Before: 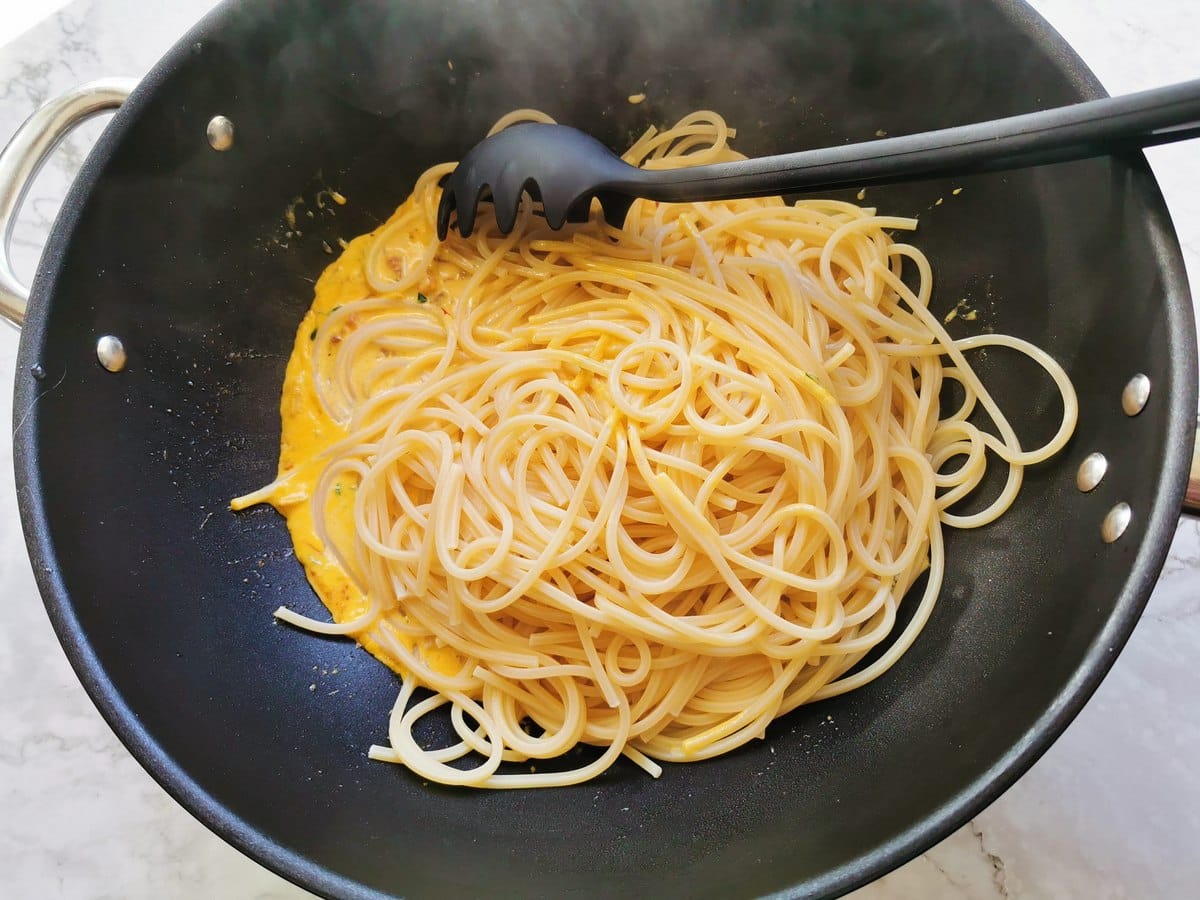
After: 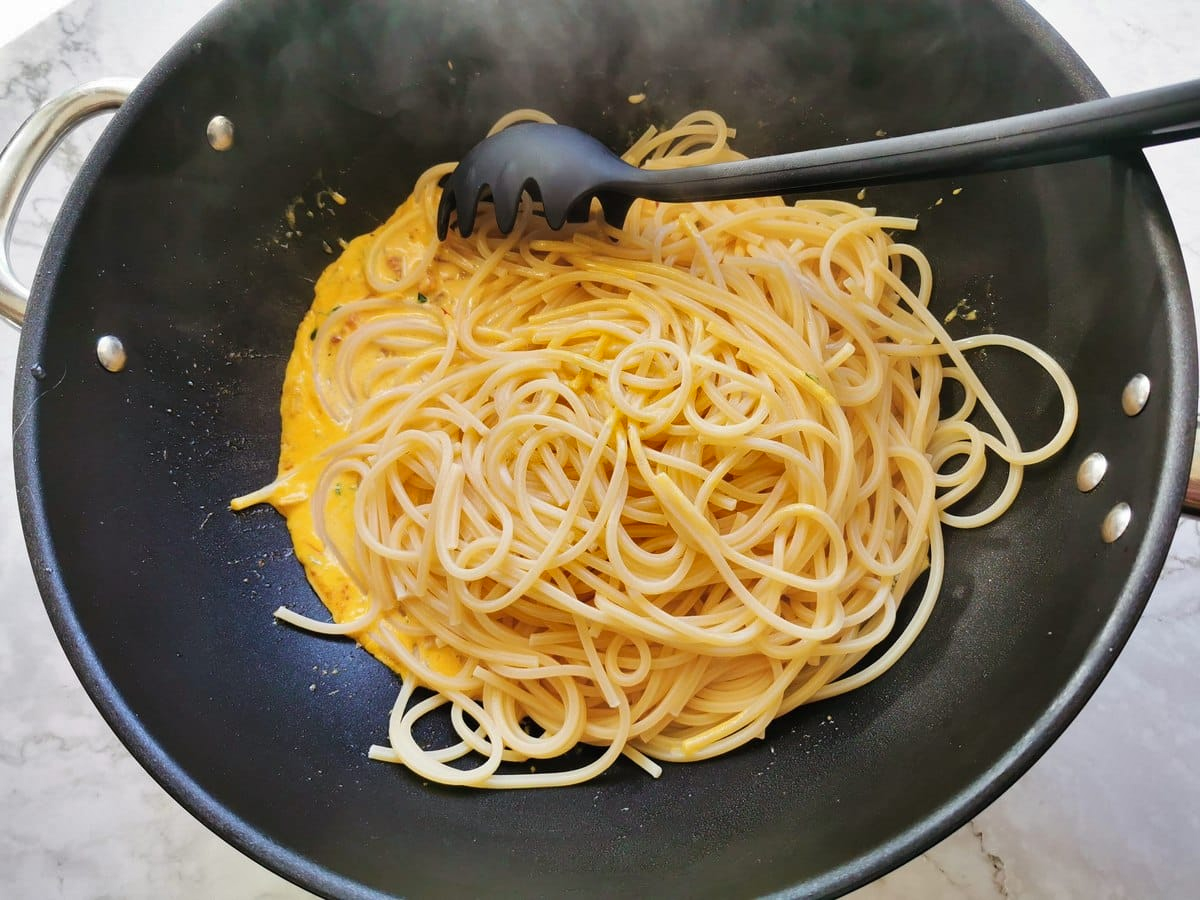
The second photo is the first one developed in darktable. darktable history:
shadows and highlights: radius 117.86, shadows 42.52, highlights -61.91, soften with gaussian
